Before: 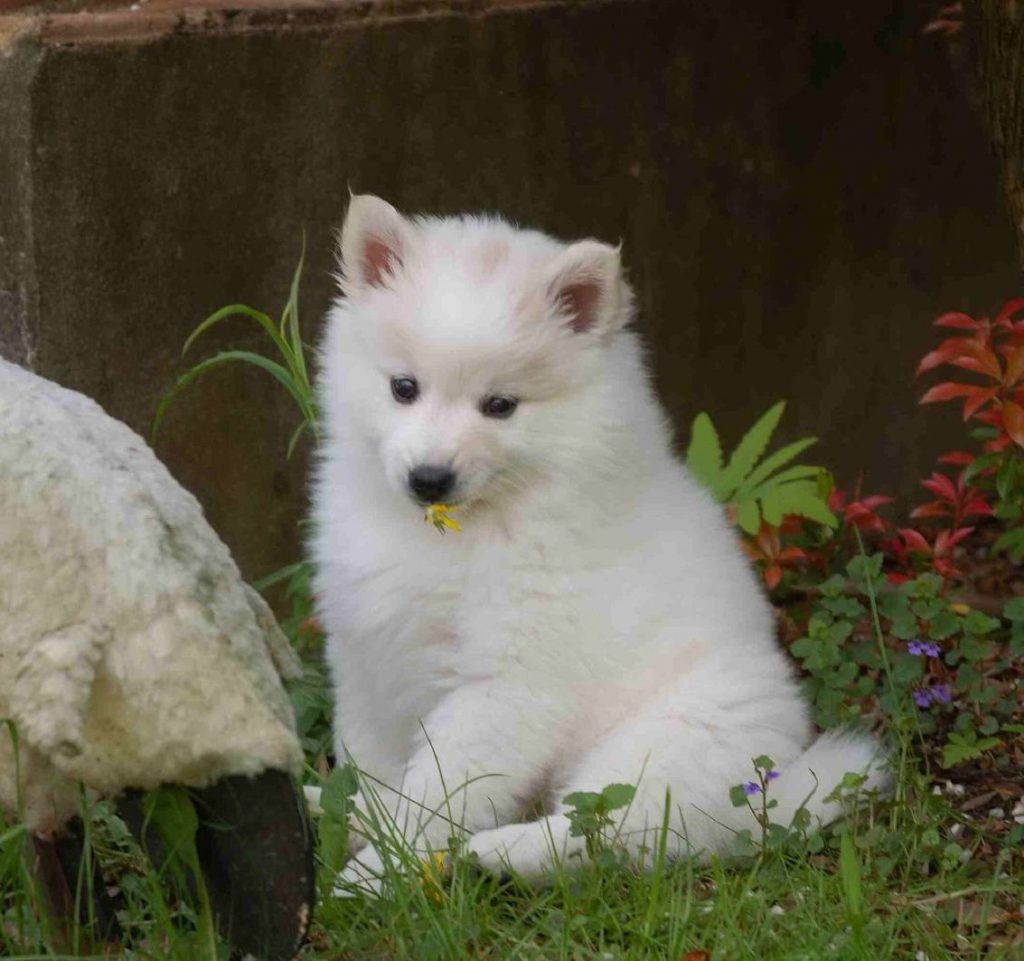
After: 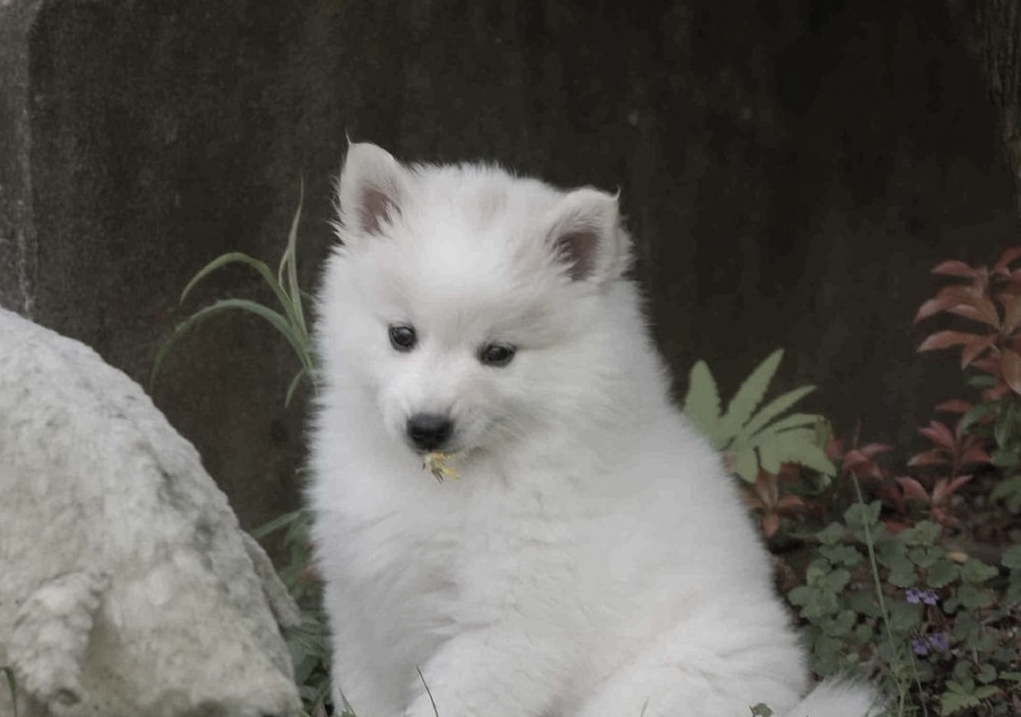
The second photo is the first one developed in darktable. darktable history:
color correction: highlights b* 0.058, saturation 0.343
crop: left 0.242%, top 5.495%, bottom 19.882%
